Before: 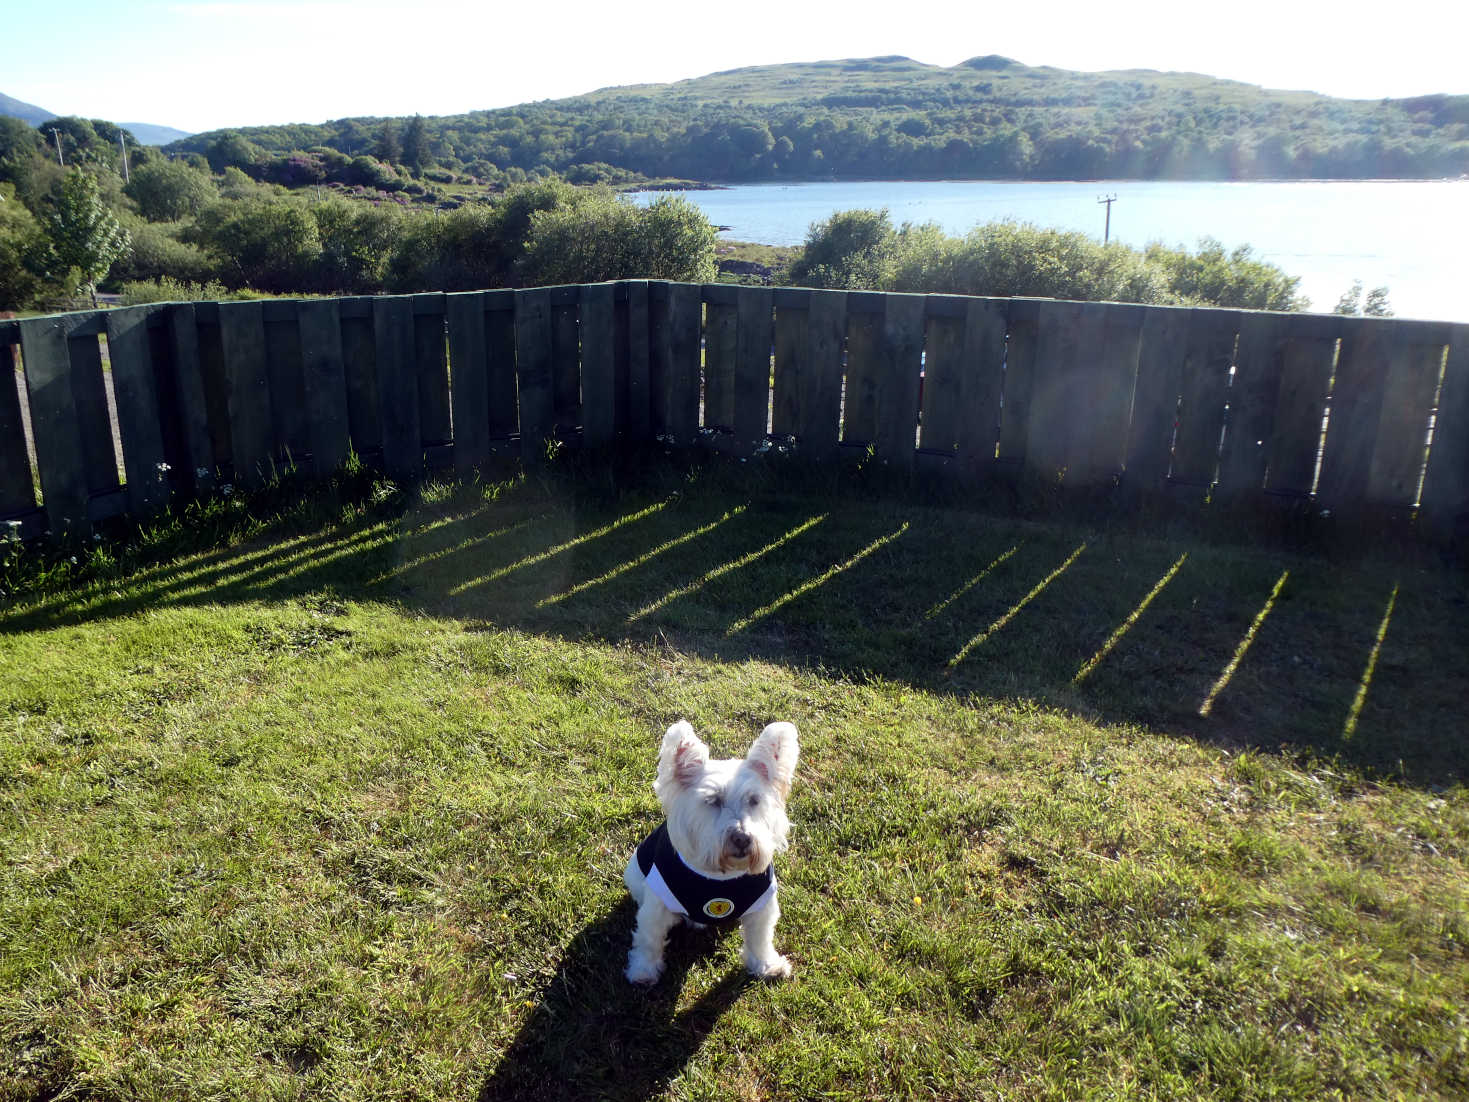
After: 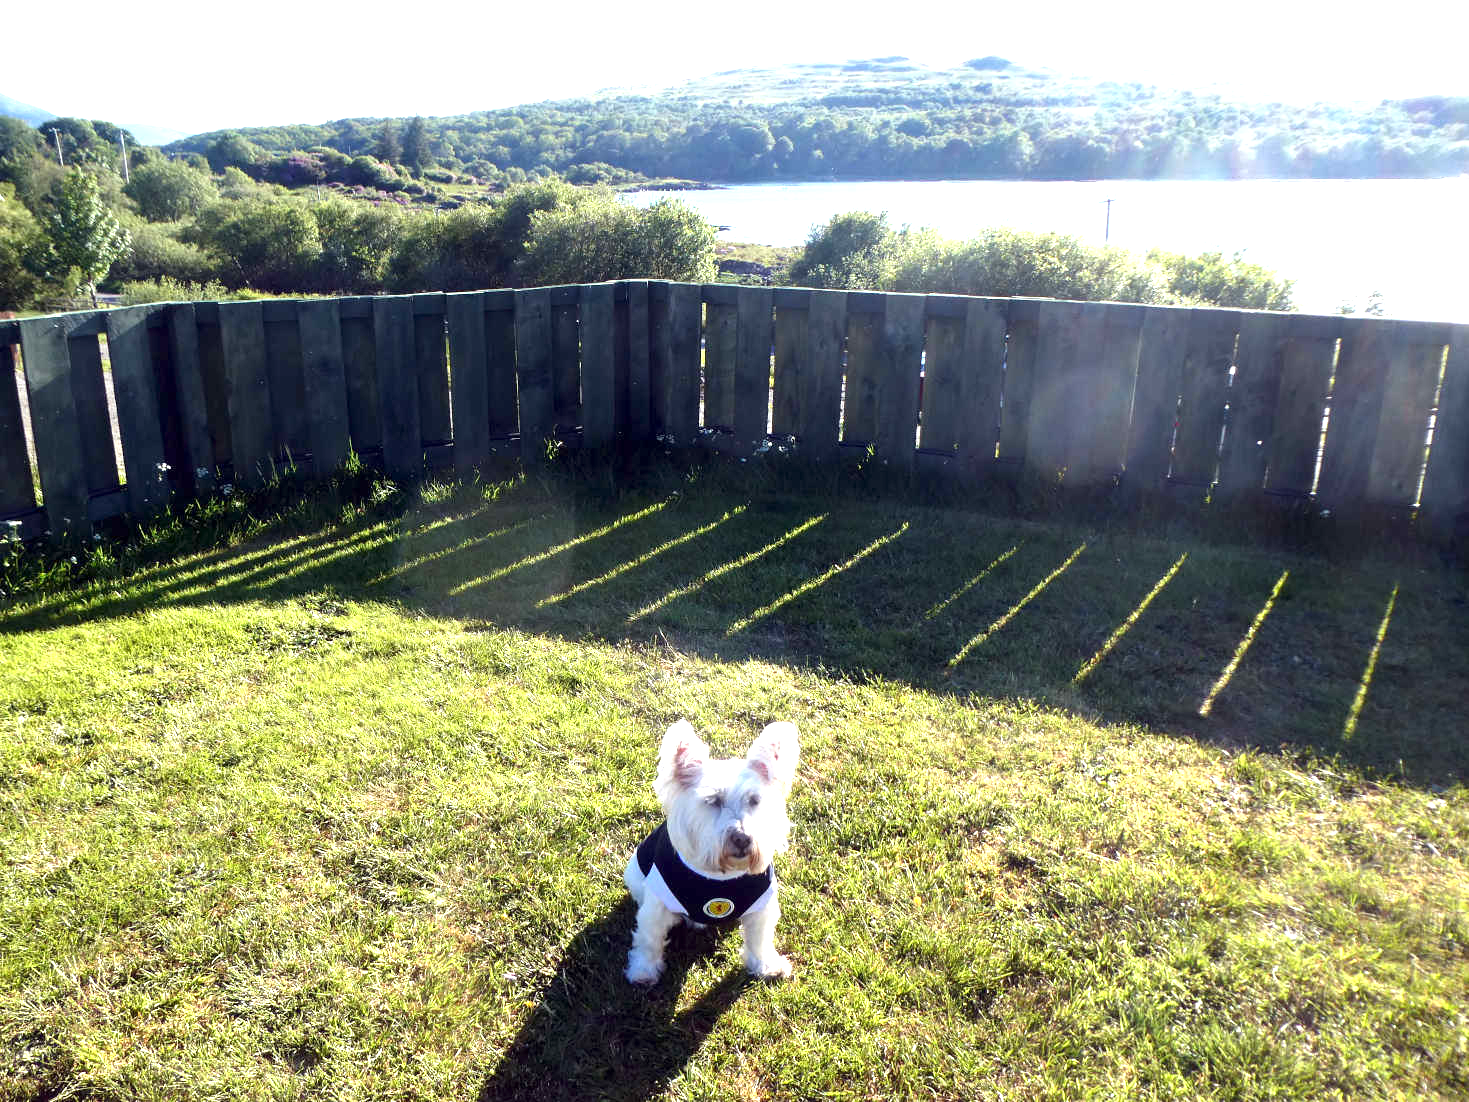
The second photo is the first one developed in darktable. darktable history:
exposure: exposure 1.211 EV, compensate highlight preservation false
